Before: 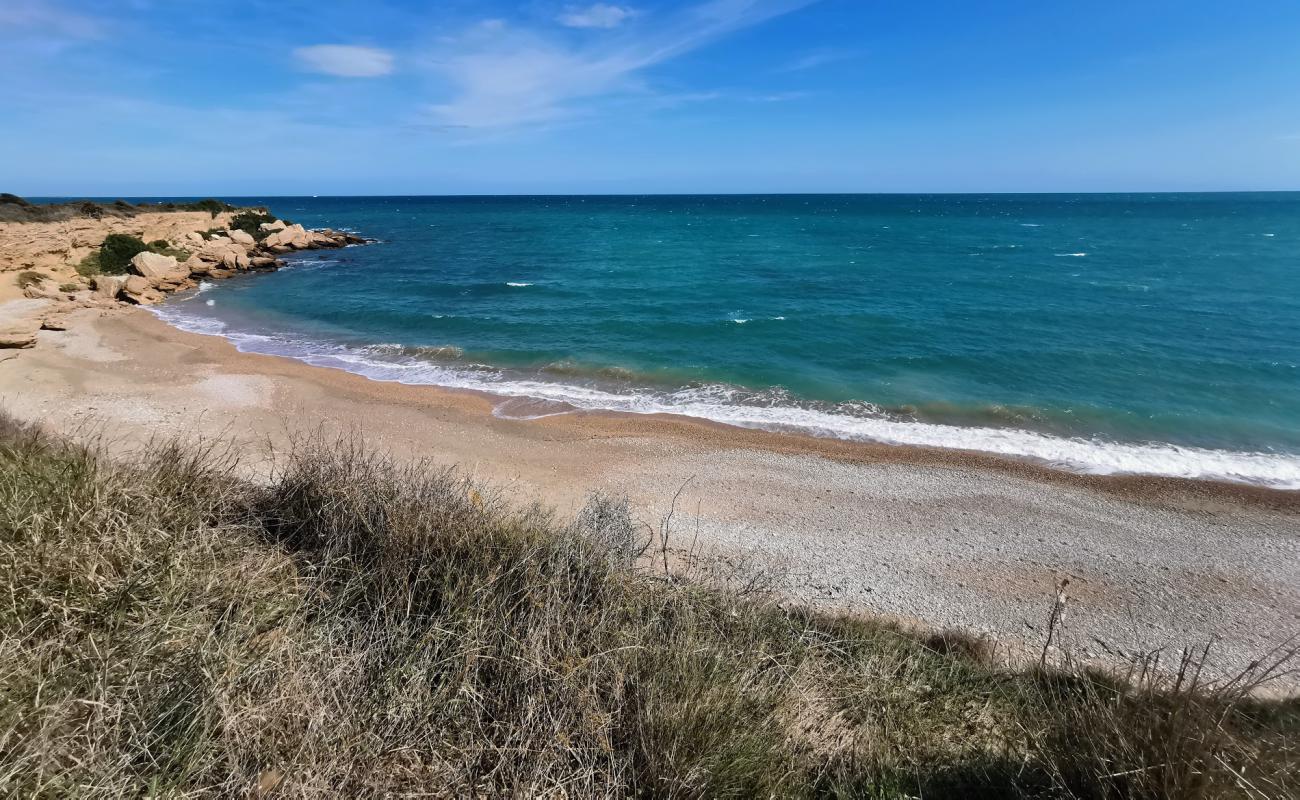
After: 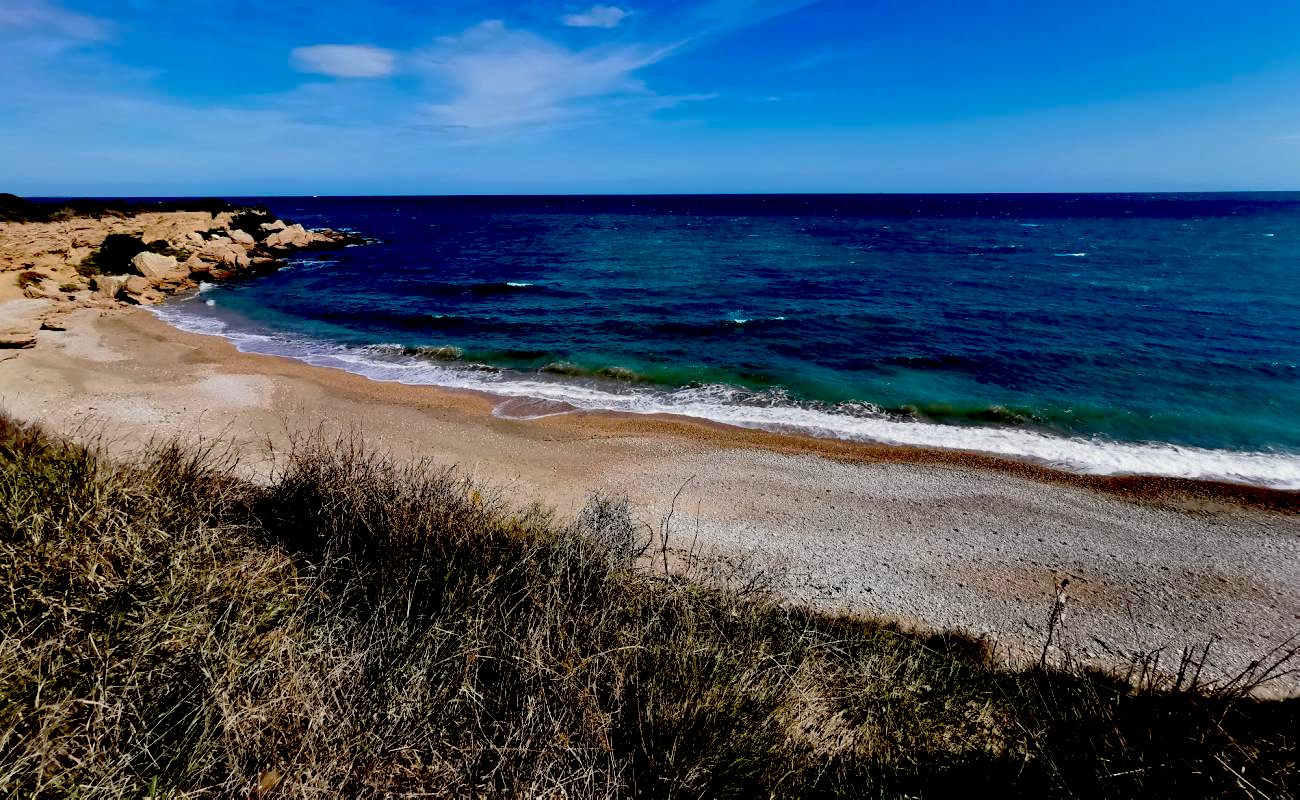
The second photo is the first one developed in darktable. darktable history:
exposure: black level correction 0.099, exposure -0.085 EV, compensate highlight preservation false
